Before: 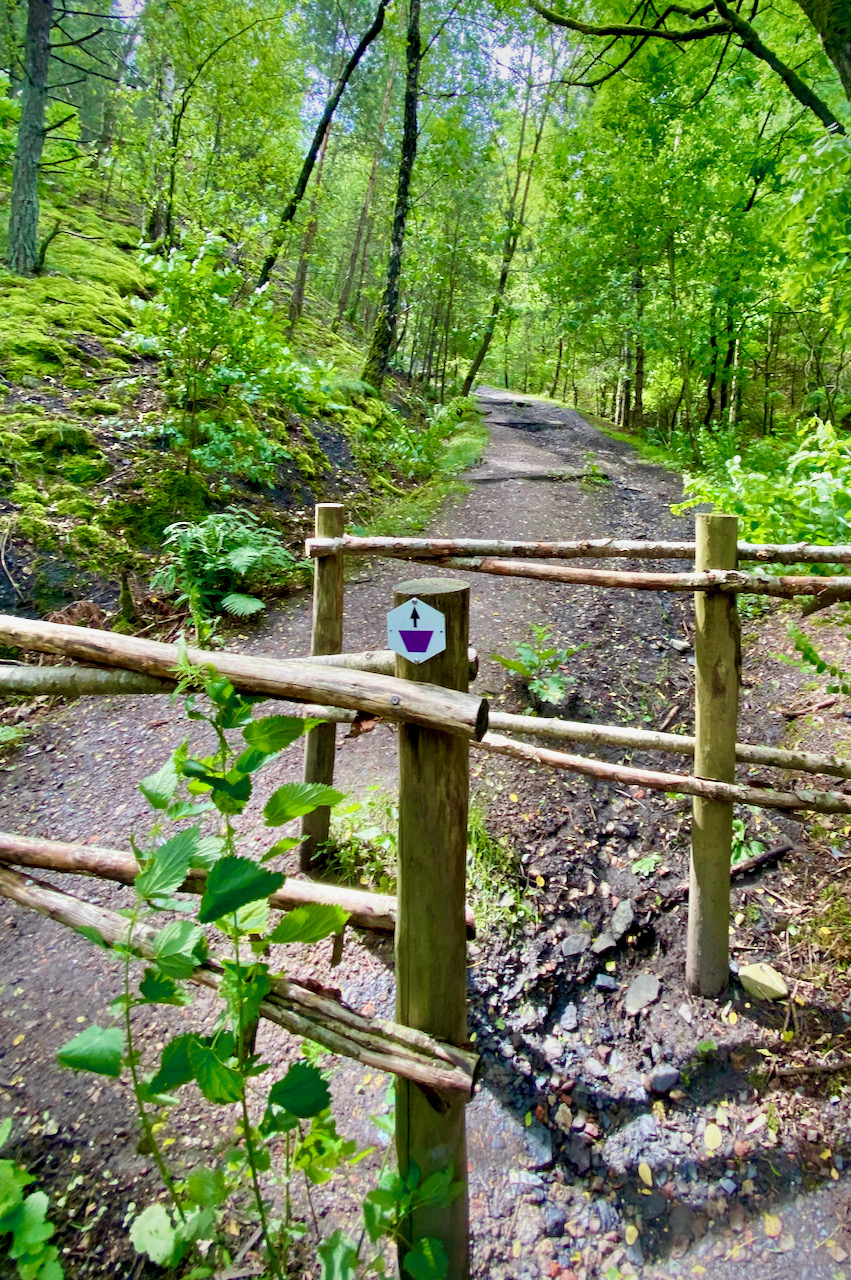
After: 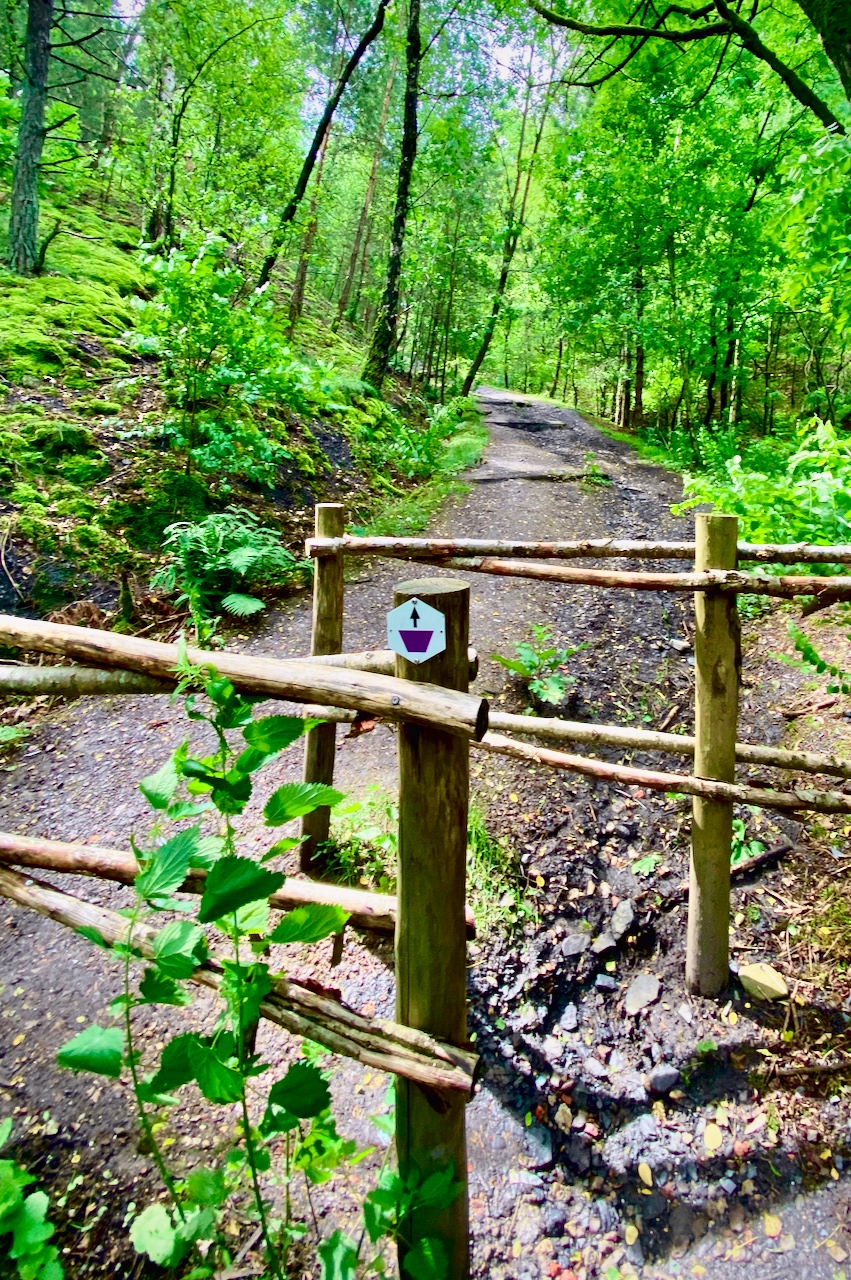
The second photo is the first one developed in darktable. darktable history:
tone curve: curves: ch0 [(0, 0.011) (0.053, 0.026) (0.174, 0.115) (0.416, 0.417) (0.697, 0.758) (0.852, 0.902) (0.991, 0.981)]; ch1 [(0, 0) (0.264, 0.22) (0.407, 0.373) (0.463, 0.457) (0.492, 0.5) (0.512, 0.511) (0.54, 0.543) (0.585, 0.617) (0.659, 0.686) (0.78, 0.8) (1, 1)]; ch2 [(0, 0) (0.438, 0.449) (0.473, 0.469) (0.503, 0.5) (0.523, 0.534) (0.562, 0.591) (0.612, 0.627) (0.701, 0.707) (1, 1)], color space Lab, independent channels, preserve colors none
